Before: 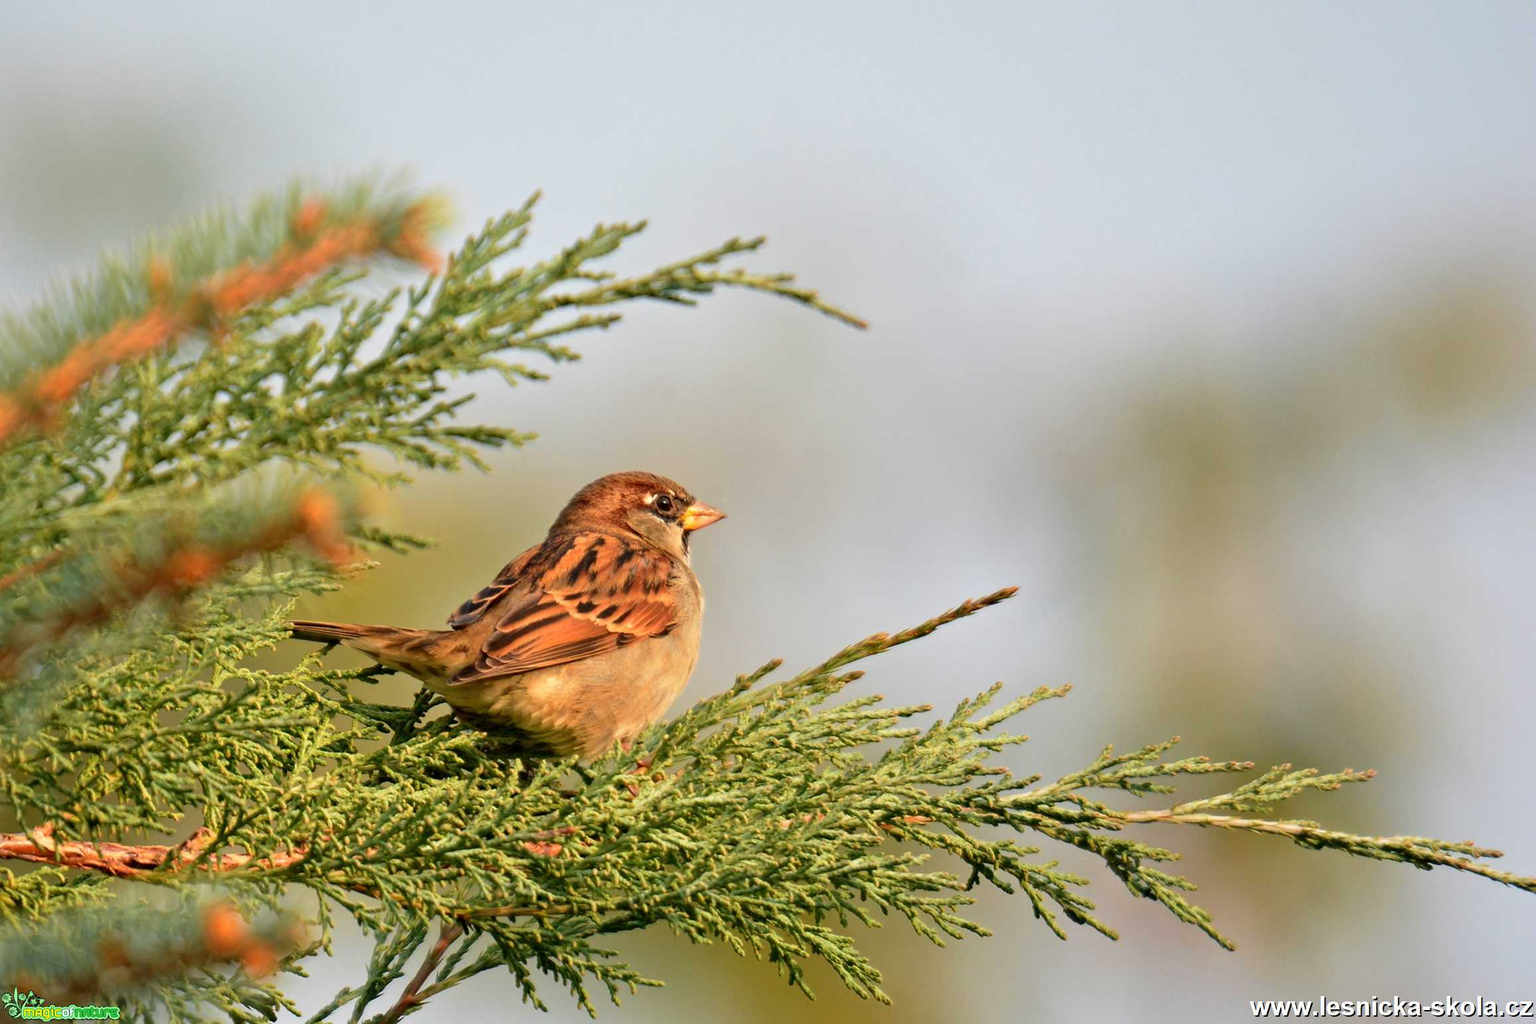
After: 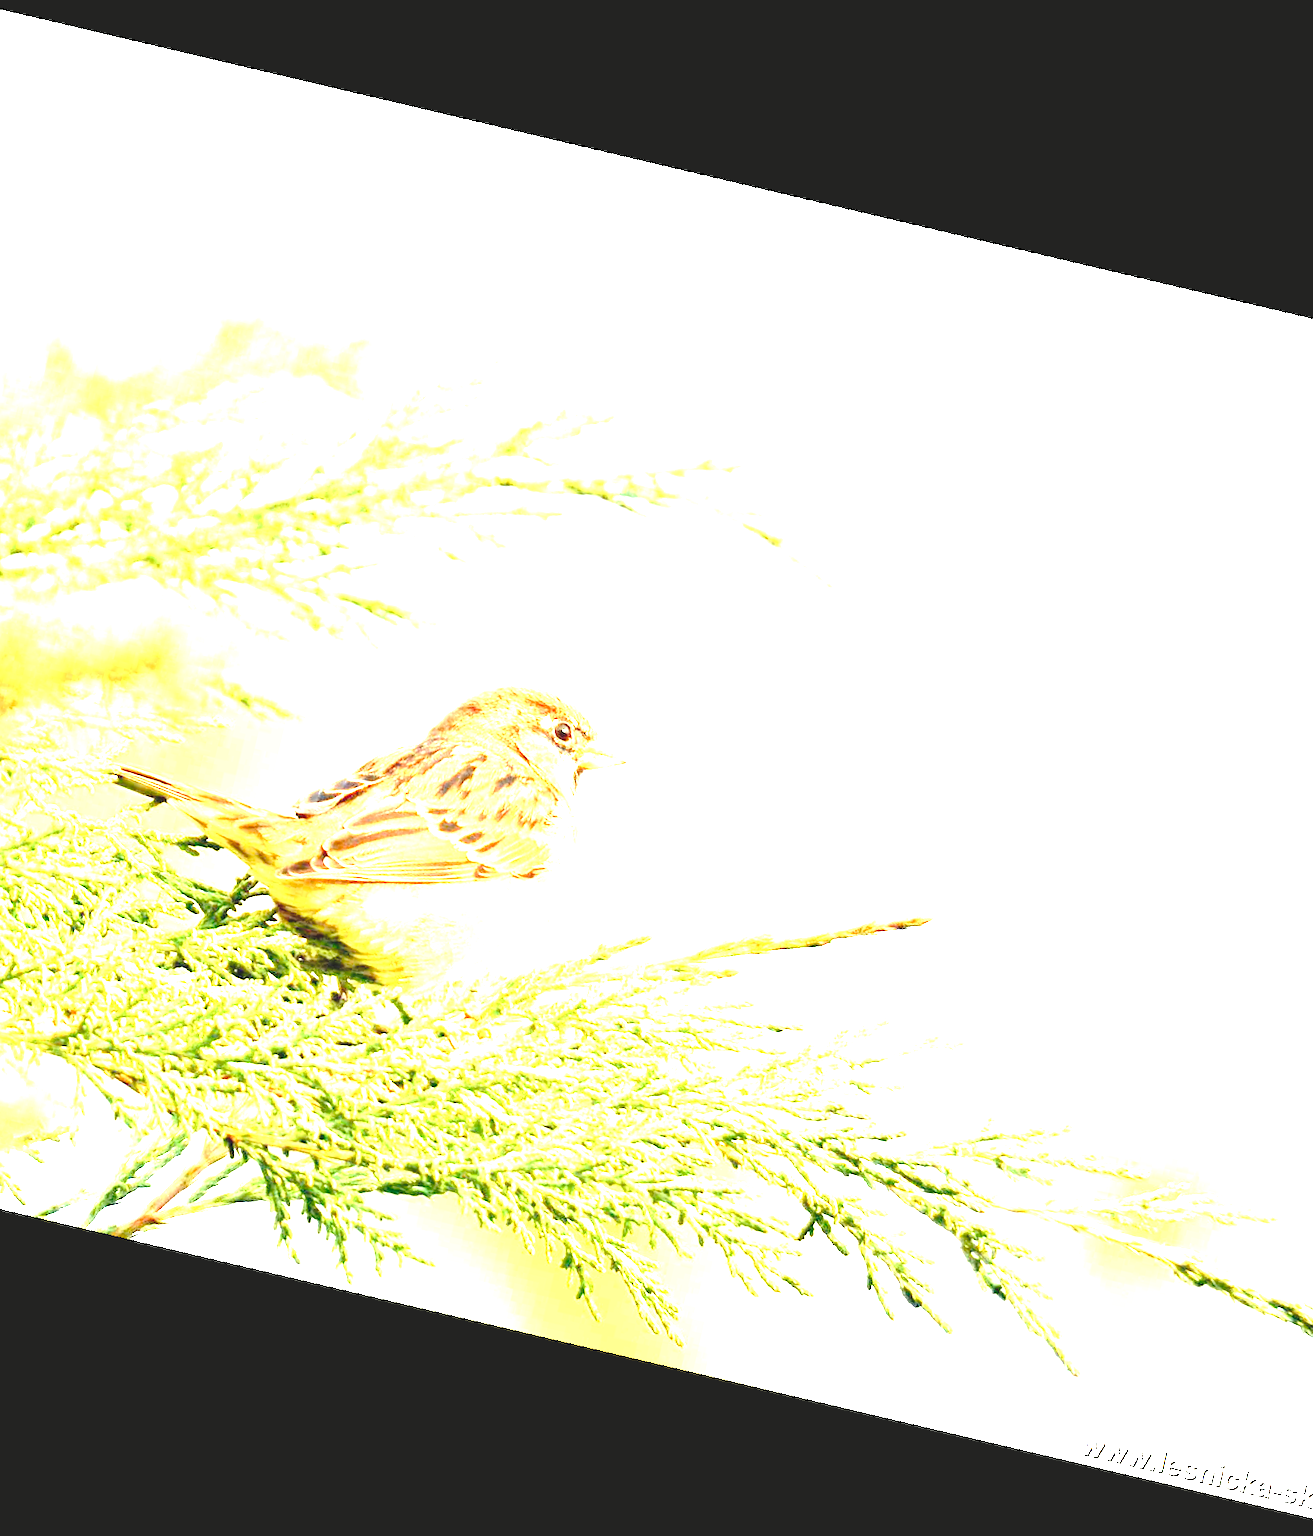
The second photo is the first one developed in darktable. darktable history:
tone curve: curves: ch0 [(0, 0) (0.003, 0.139) (0.011, 0.14) (0.025, 0.138) (0.044, 0.14) (0.069, 0.149) (0.1, 0.161) (0.136, 0.179) (0.177, 0.203) (0.224, 0.245) (0.277, 0.302) (0.335, 0.382) (0.399, 0.461) (0.468, 0.546) (0.543, 0.614) (0.623, 0.687) (0.709, 0.758) (0.801, 0.84) (0.898, 0.912) (1, 1)], preserve colors none
crop and rotate: left 15.754%, right 17.579%
exposure: black level correction 0, exposure 4 EV, compensate exposure bias true, compensate highlight preservation false
rotate and perspective: rotation 13.27°, automatic cropping off
color correction: highlights a* -4.28, highlights b* 6.53
